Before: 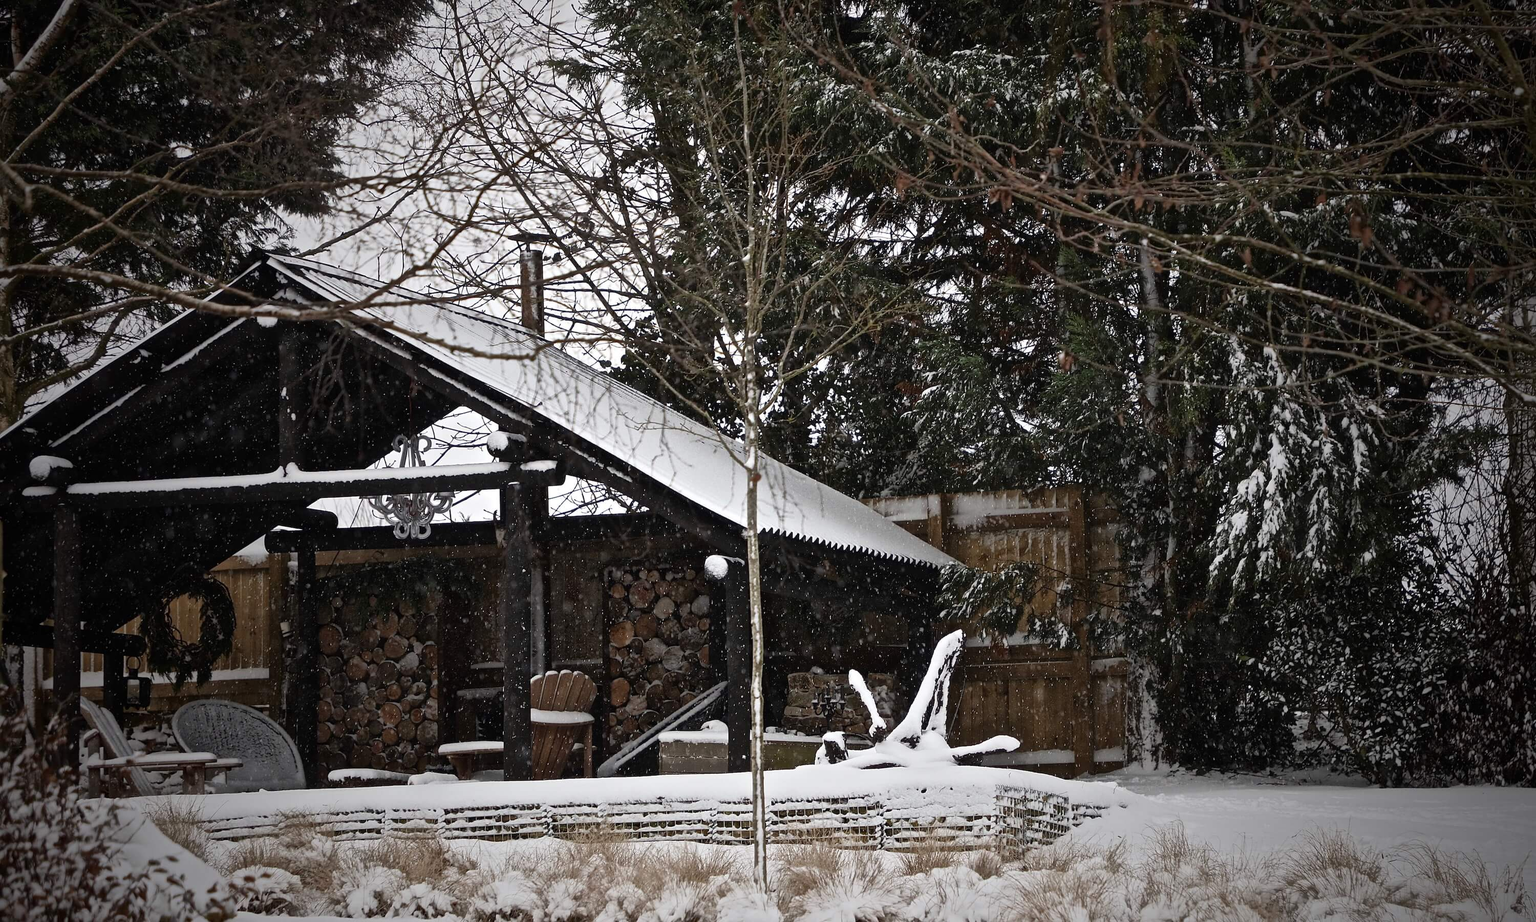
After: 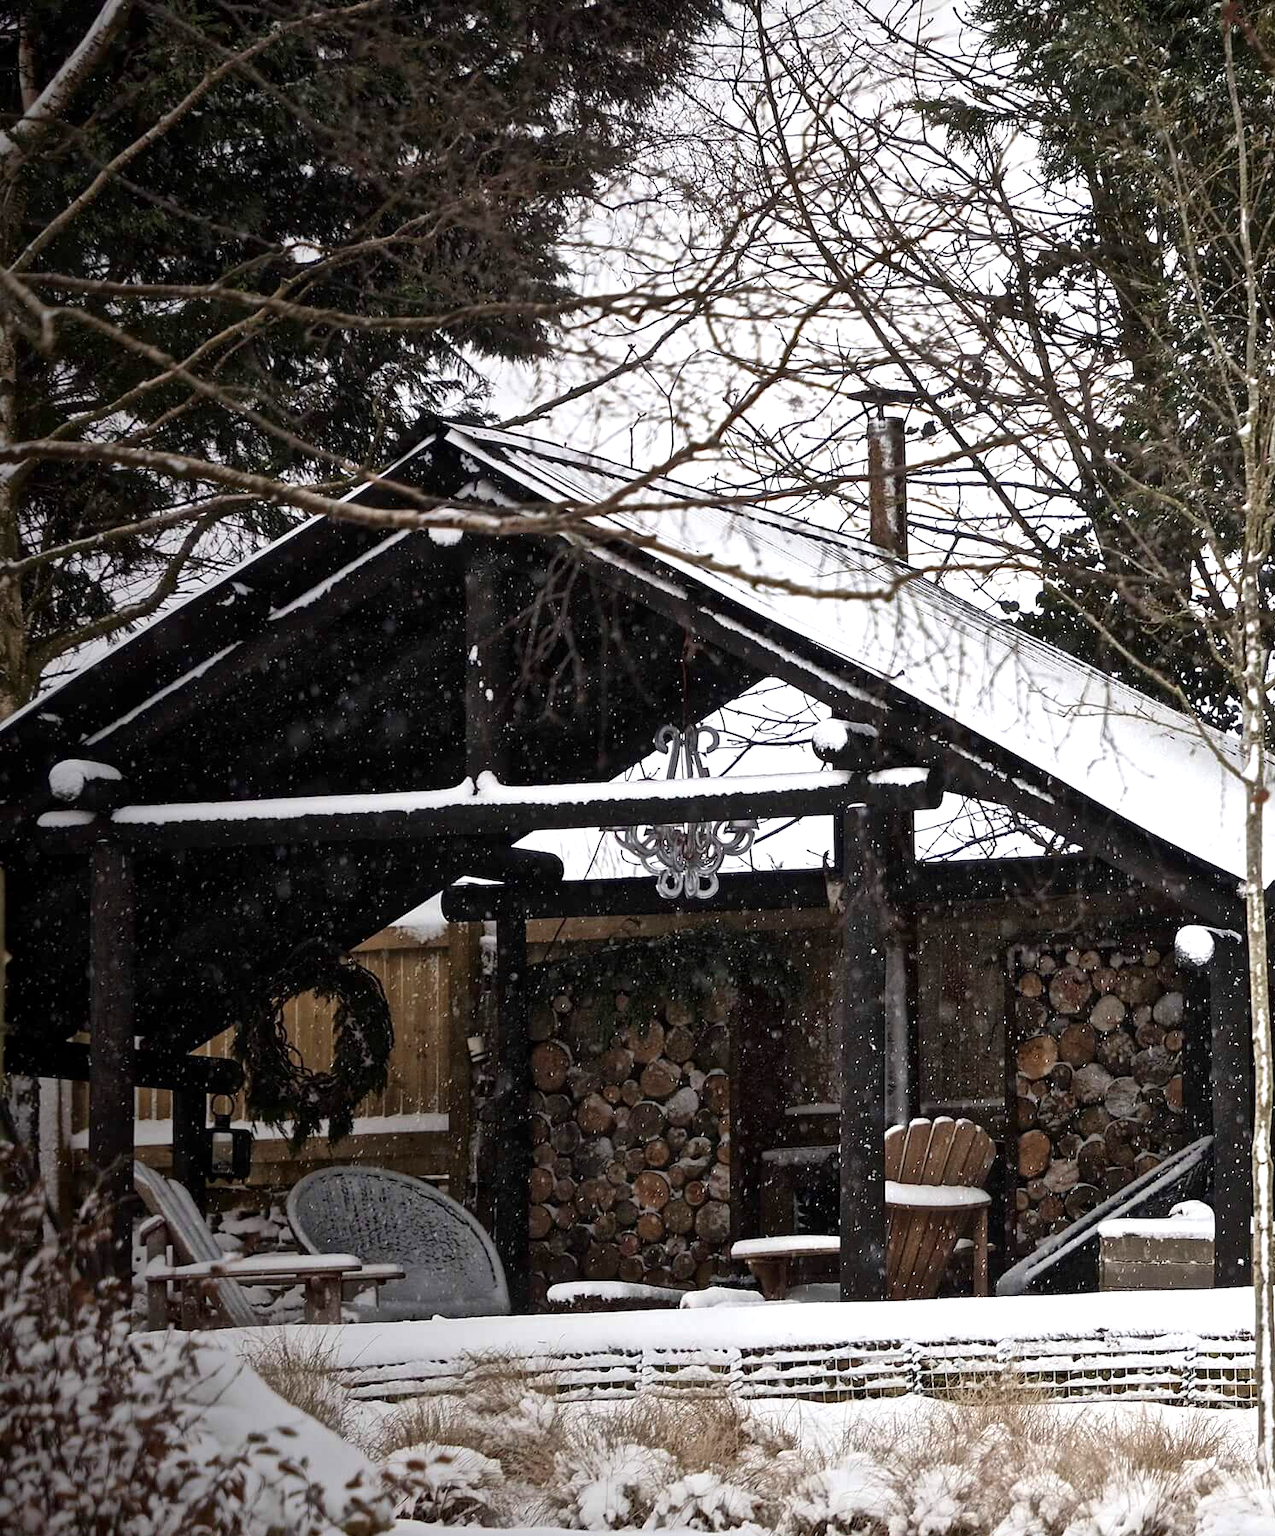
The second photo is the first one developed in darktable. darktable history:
exposure: exposure 0.6 EV, compensate exposure bias true, compensate highlight preservation false
crop and rotate: left 0.017%, top 0%, right 50.165%
velvia: strength 9.58%
local contrast: highlights 104%, shadows 102%, detail 119%, midtone range 0.2
